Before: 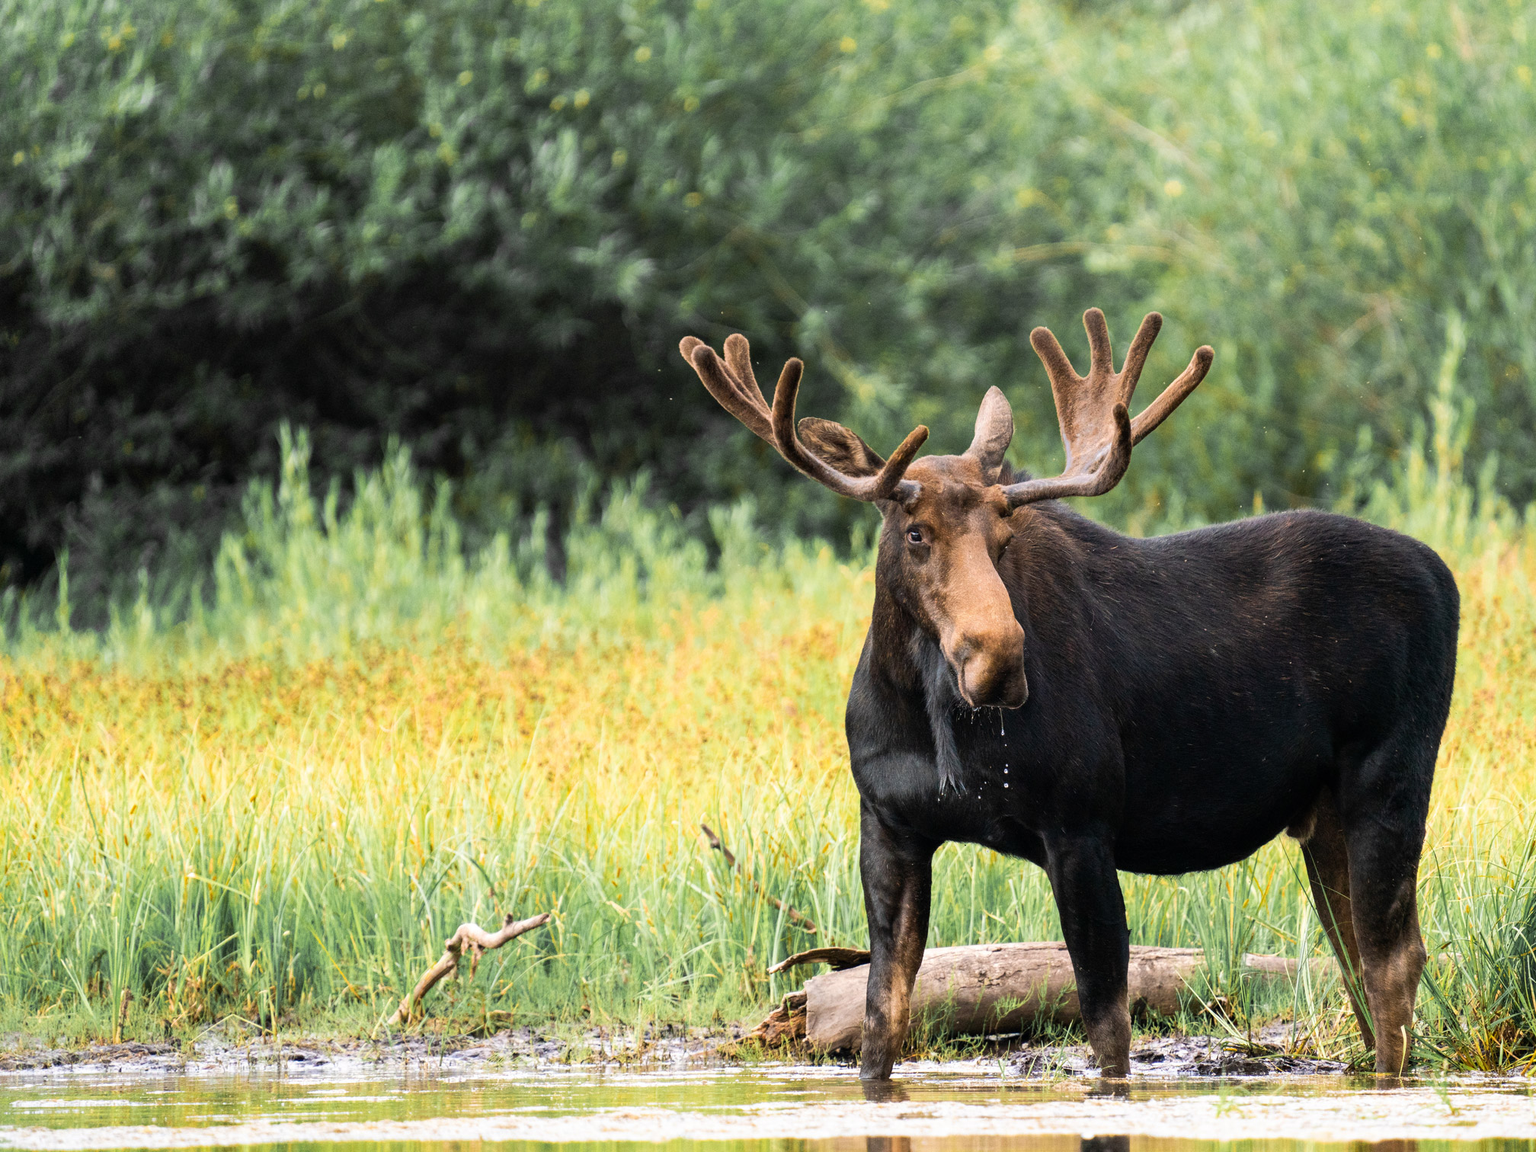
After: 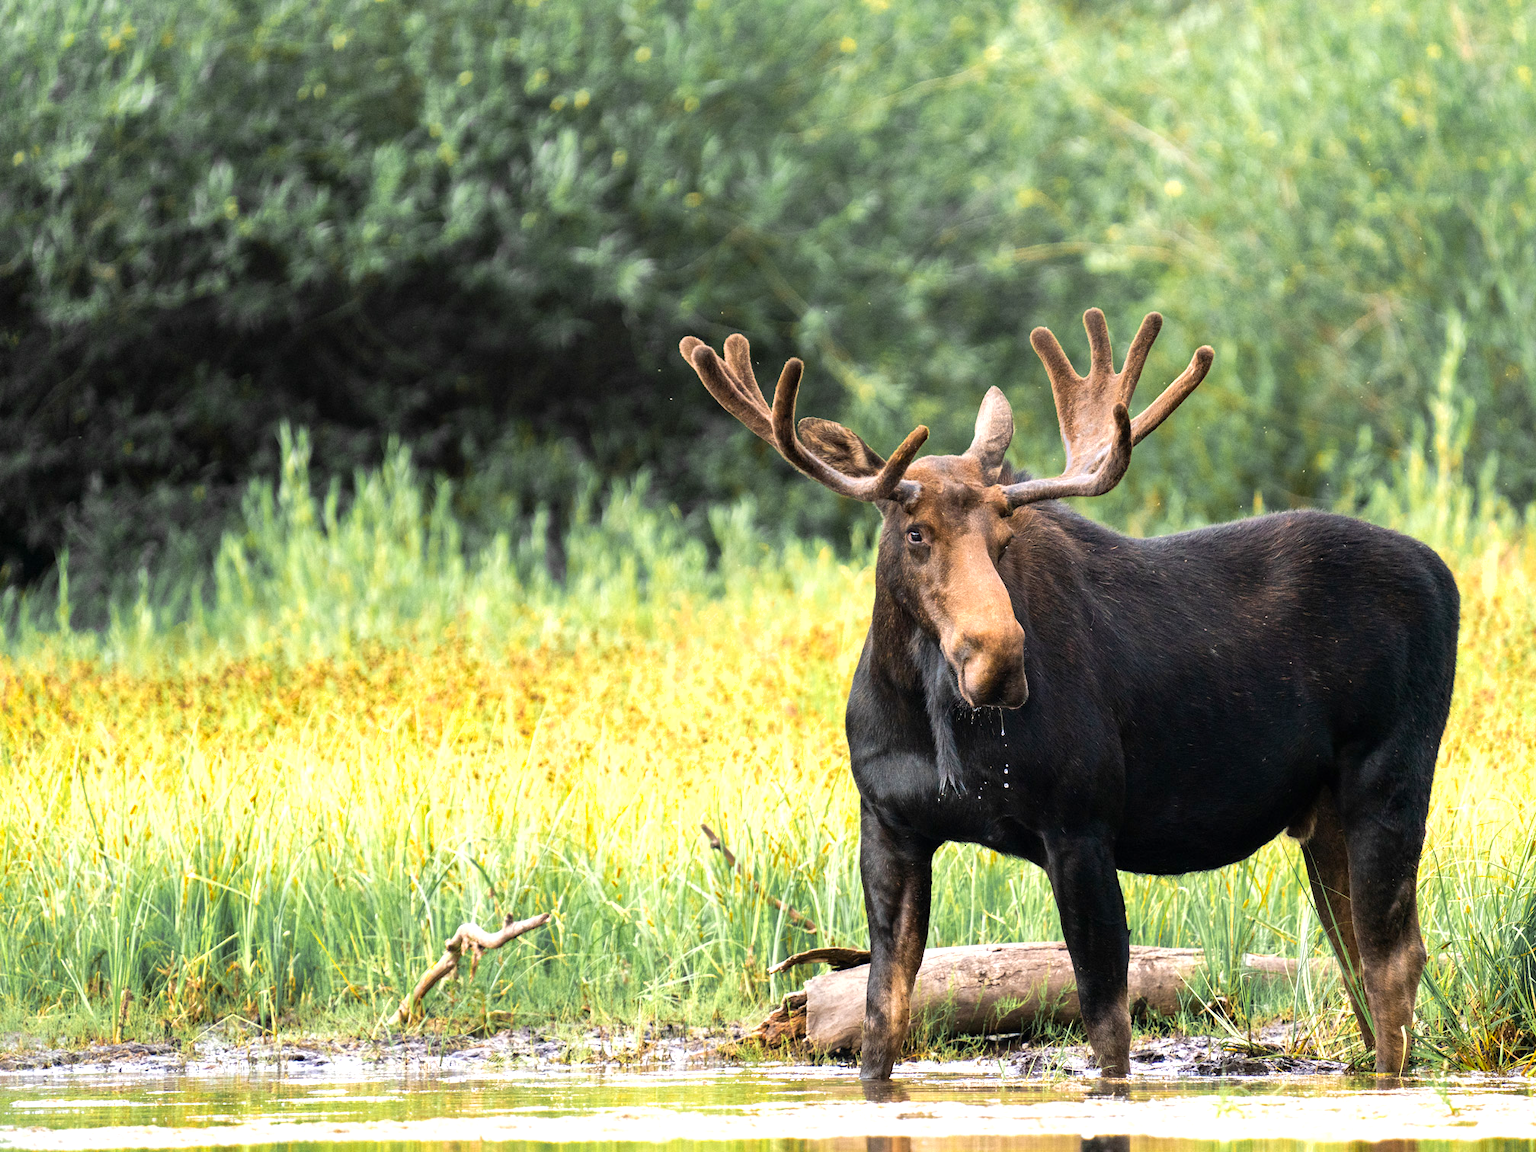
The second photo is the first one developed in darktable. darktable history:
tone equalizer: on, module defaults
exposure: exposure 0.496 EV, compensate highlight preservation false
shadows and highlights: shadows -20, white point adjustment -2, highlights -35
